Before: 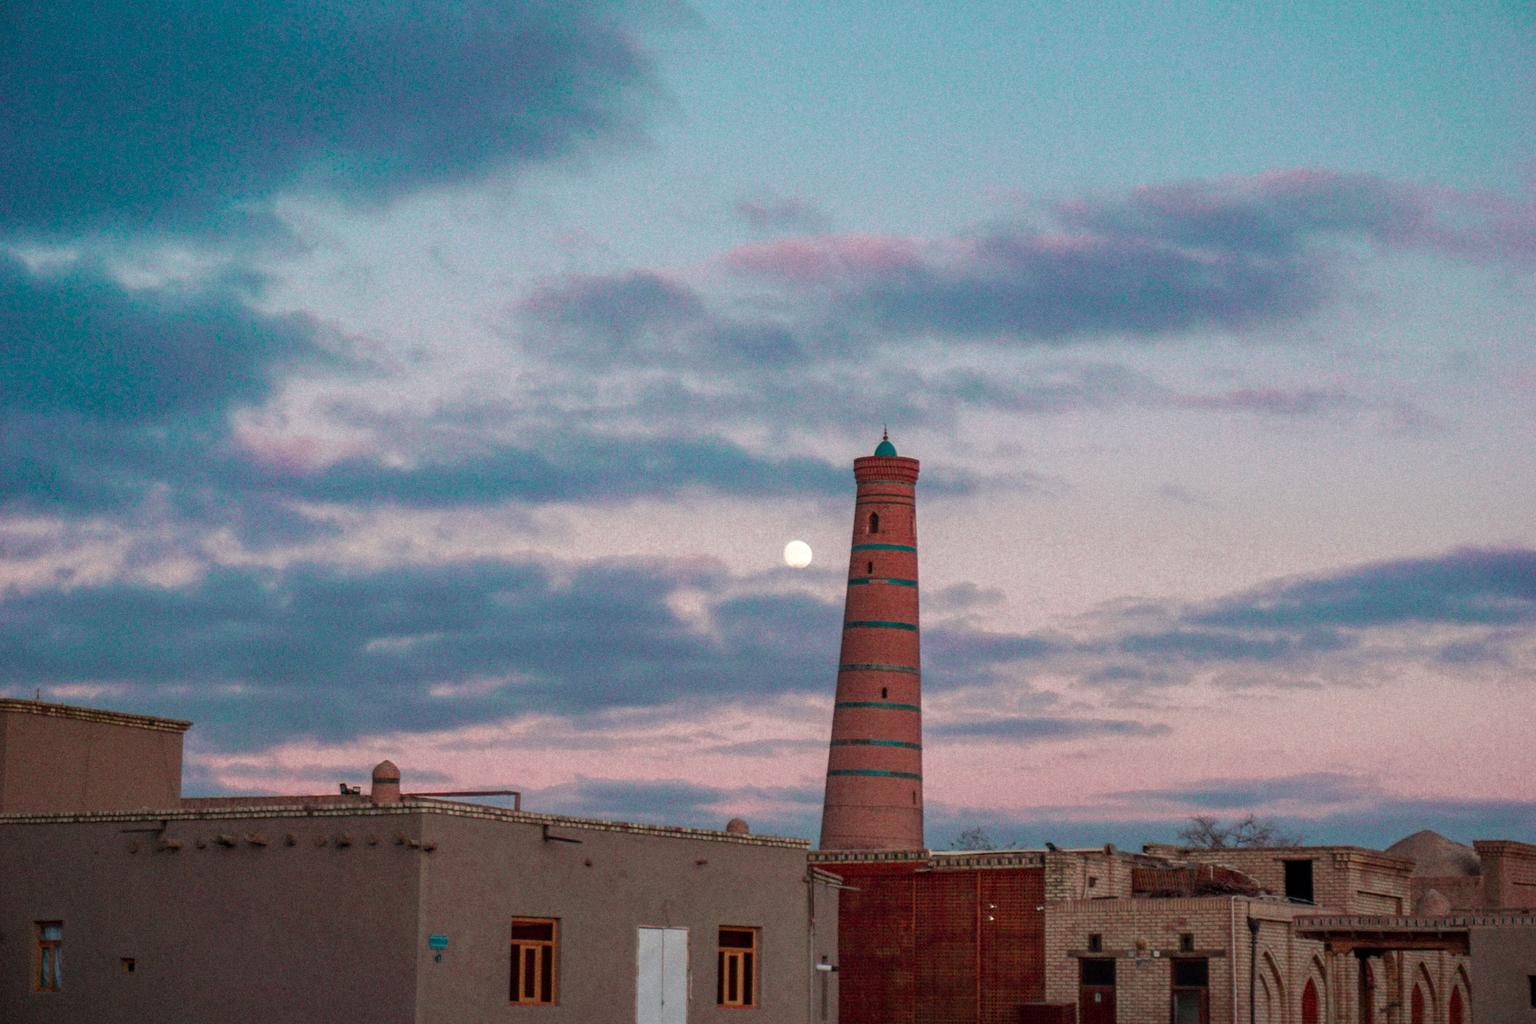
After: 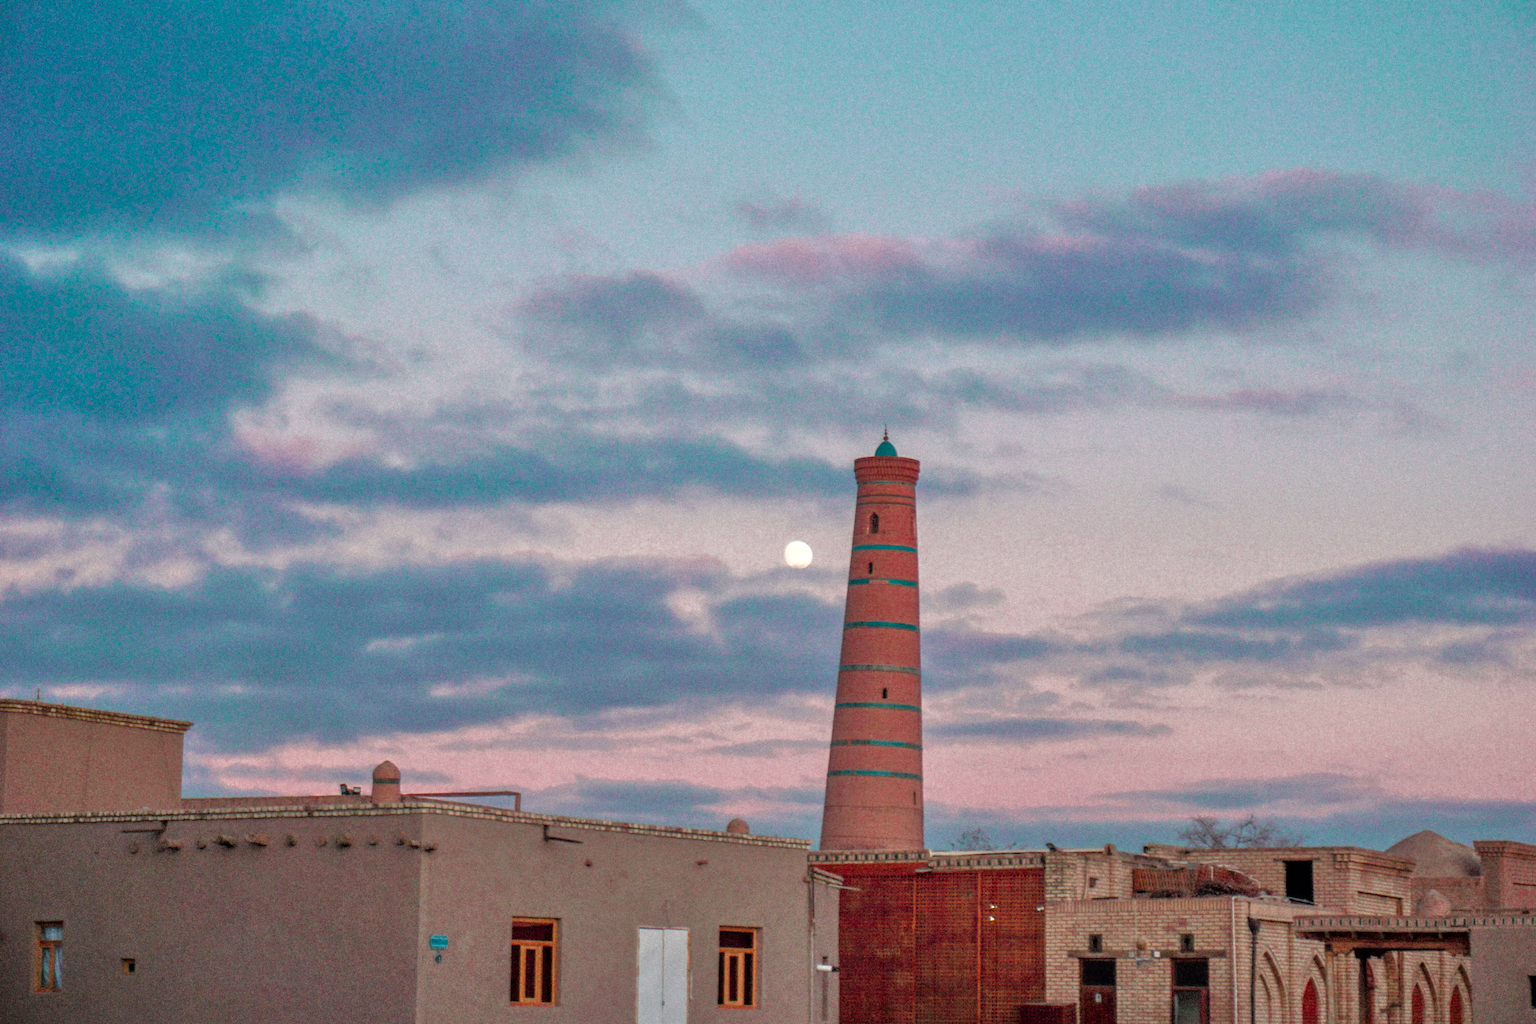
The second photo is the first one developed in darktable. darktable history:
tone equalizer: -7 EV 0.155 EV, -6 EV 0.588 EV, -5 EV 1.18 EV, -4 EV 1.35 EV, -3 EV 1.13 EV, -2 EV 0.6 EV, -1 EV 0.163 EV
